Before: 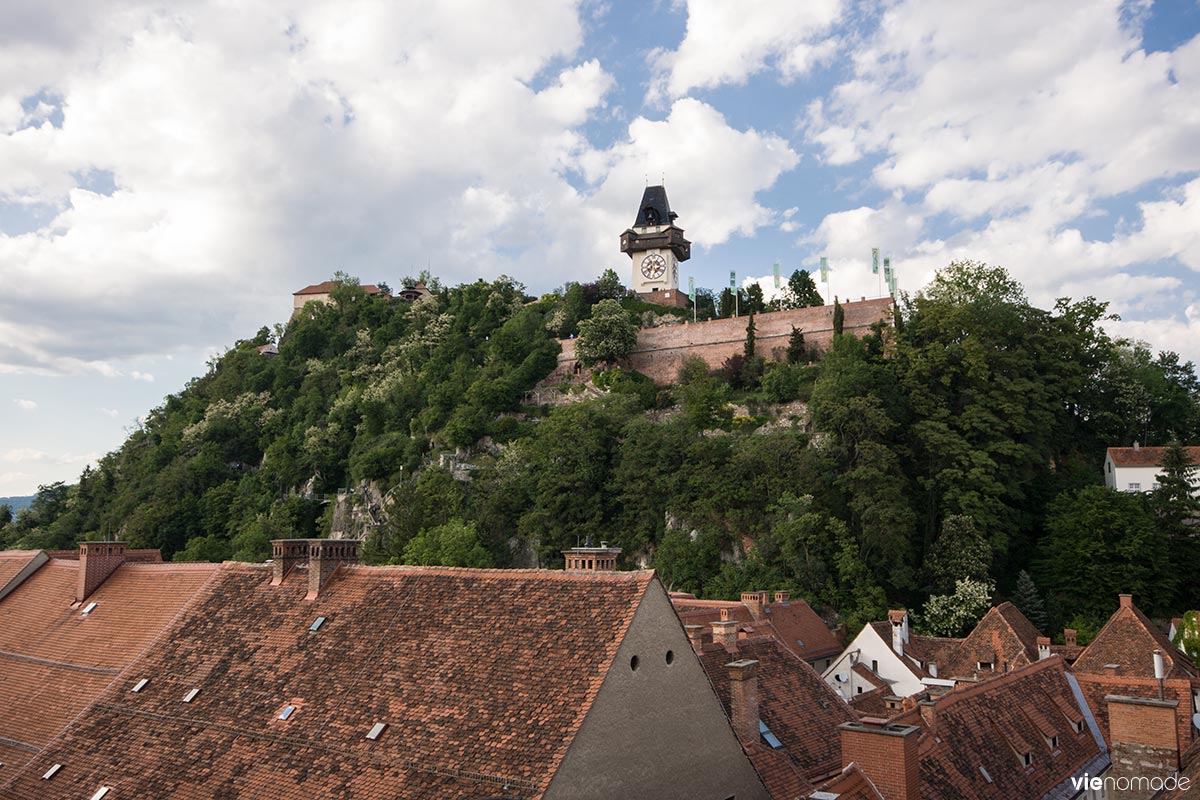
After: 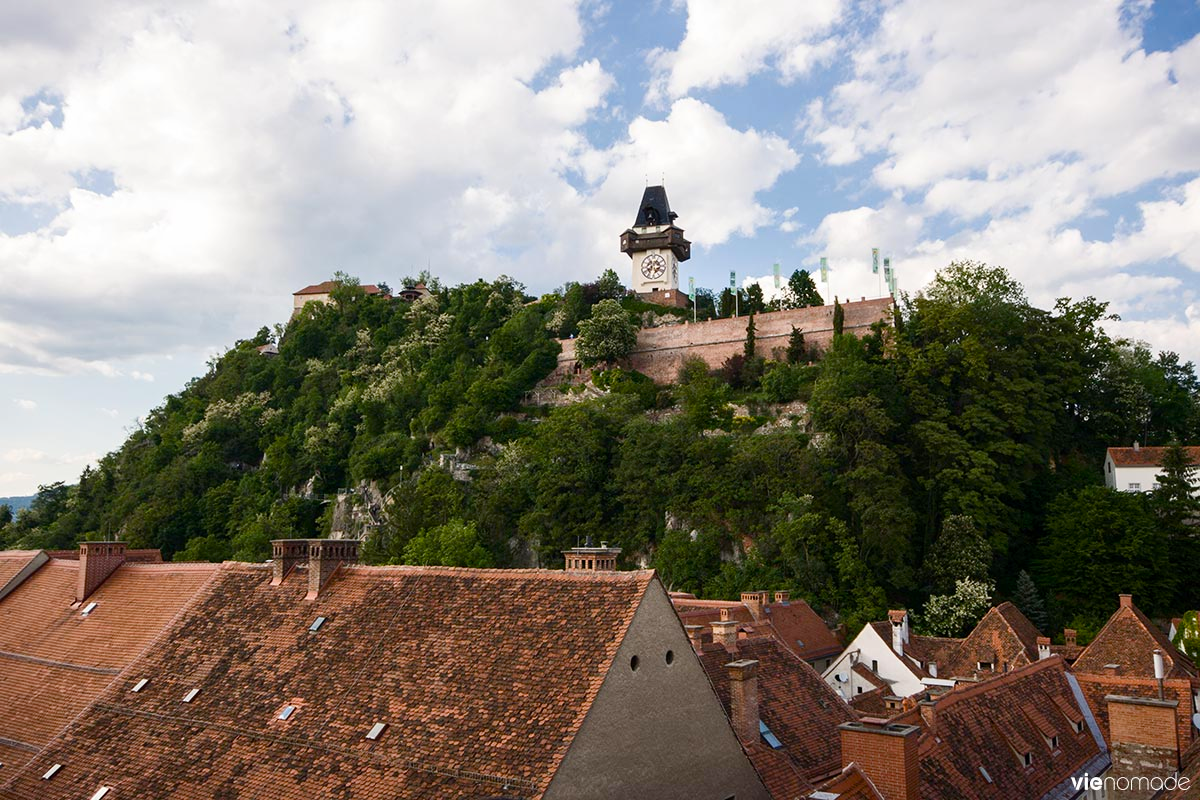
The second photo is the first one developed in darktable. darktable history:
contrast brightness saturation: contrast 0.138
color balance rgb: perceptual saturation grading › global saturation 20%, perceptual saturation grading › highlights -25.501%, perceptual saturation grading › shadows 25.032%, global vibrance 14.371%
